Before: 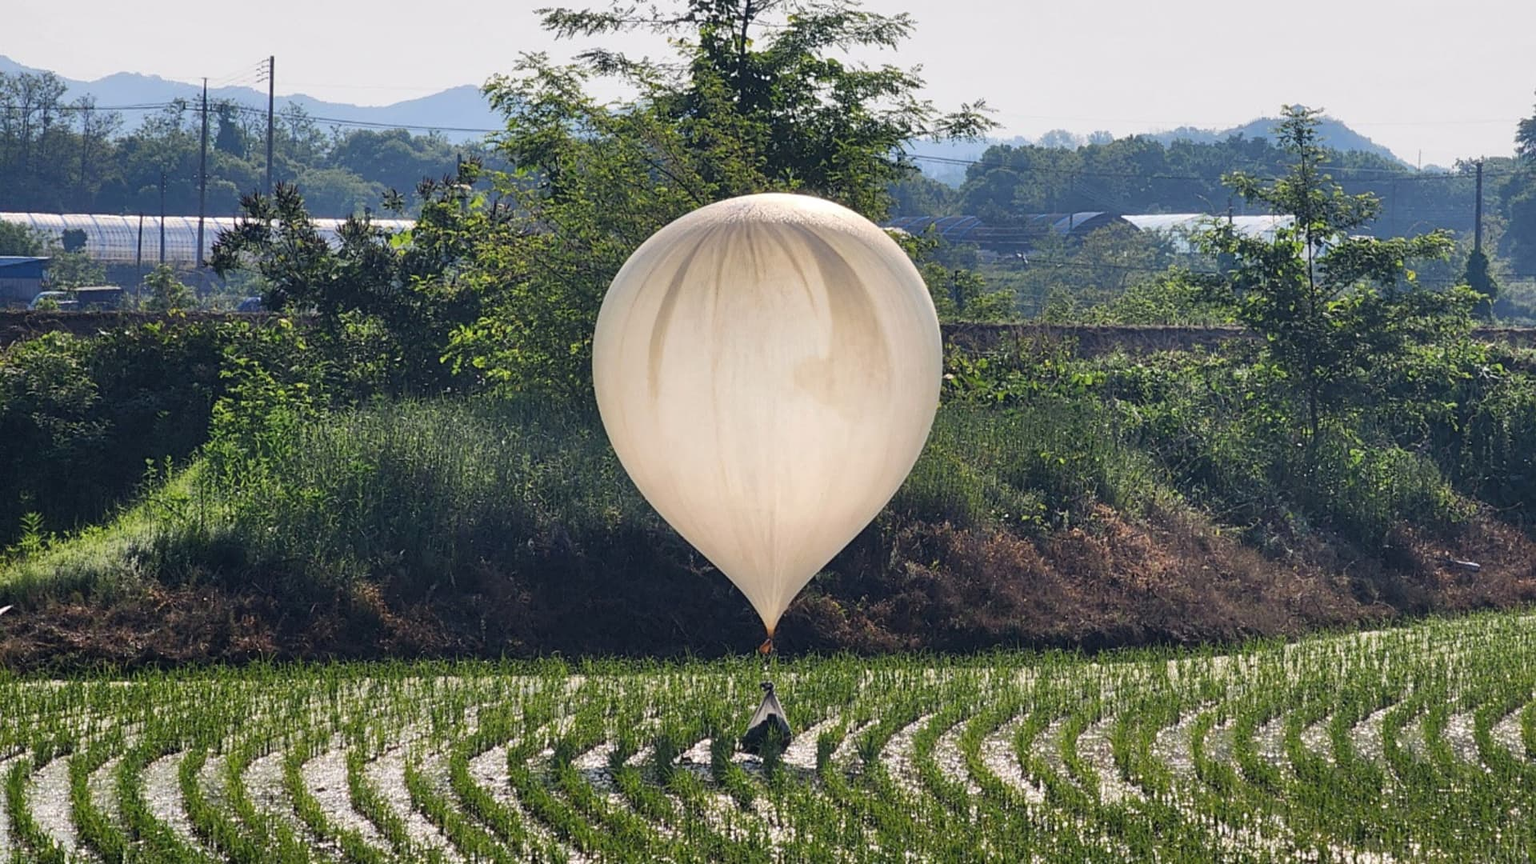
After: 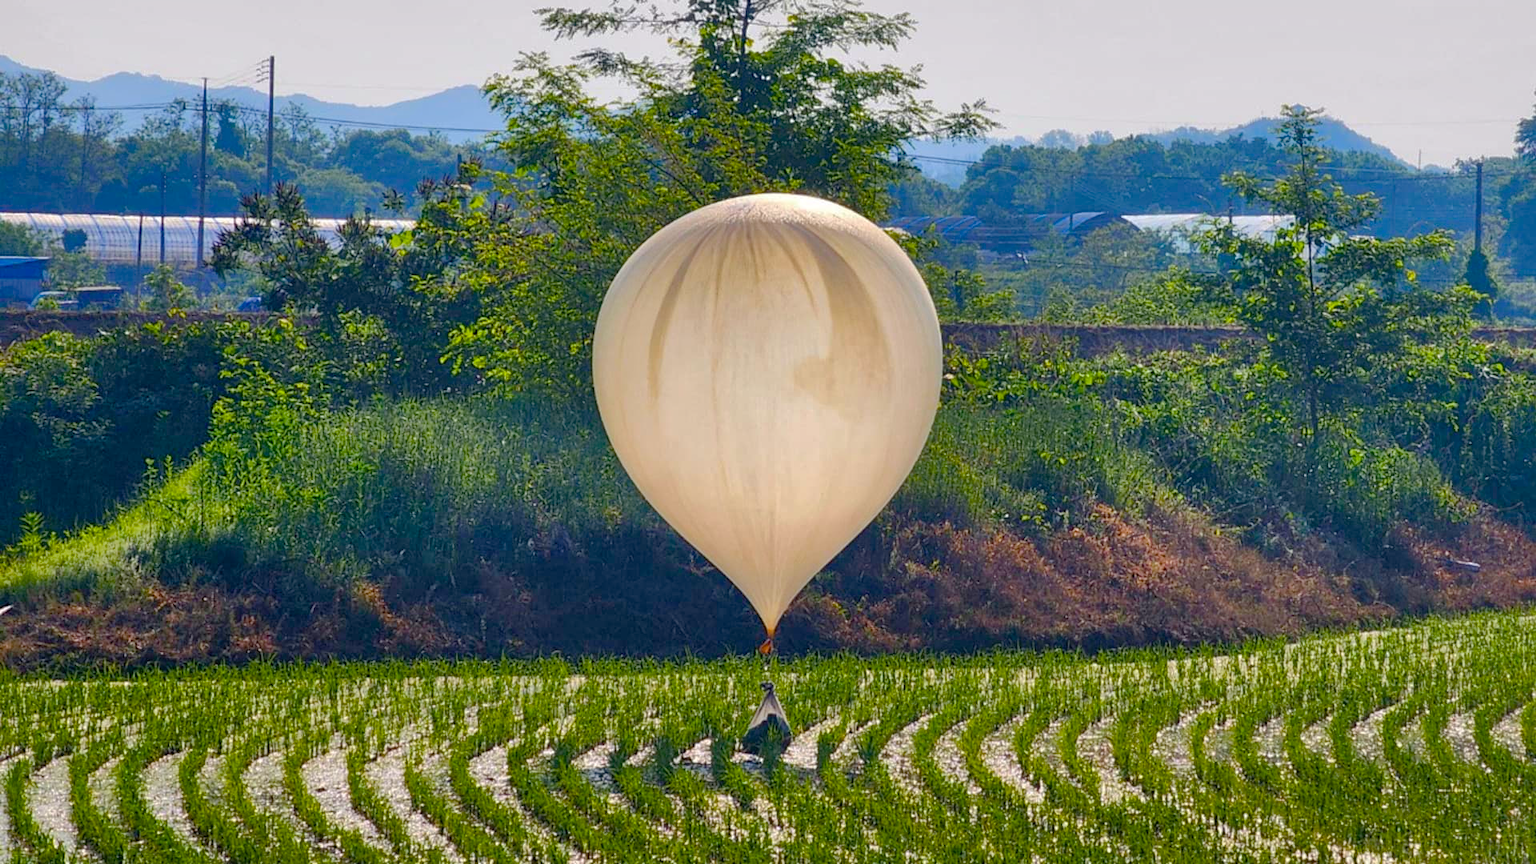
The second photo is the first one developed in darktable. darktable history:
color calibration: illuminant same as pipeline (D50), adaptation none (bypass), x 0.332, y 0.334, temperature 5009.72 K
shadows and highlights: on, module defaults
color balance rgb: perceptual saturation grading › global saturation 35.156%, perceptual saturation grading › highlights -25.295%, perceptual saturation grading › shadows 49.611%, global vibrance 39.603%
